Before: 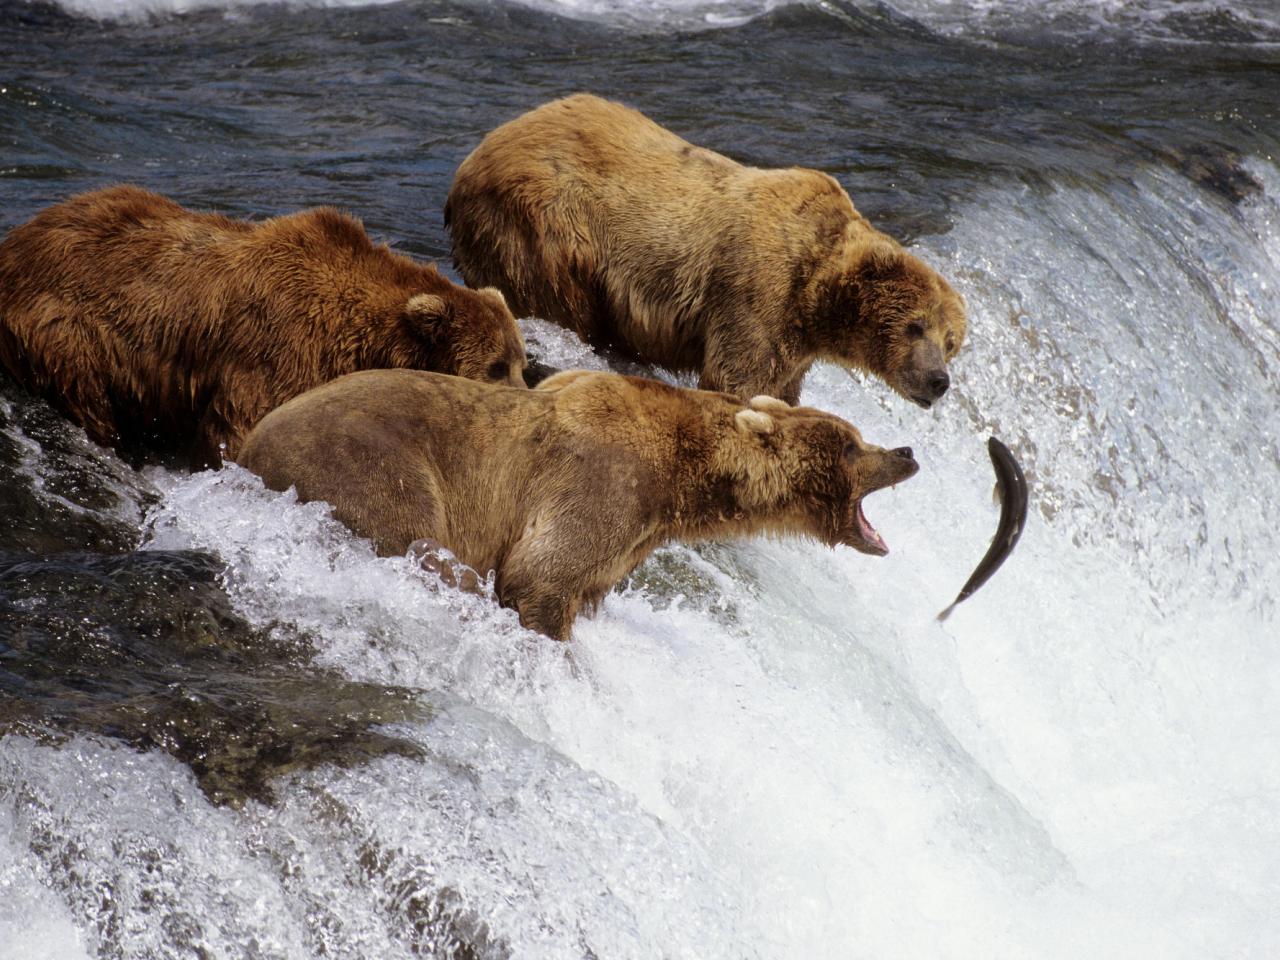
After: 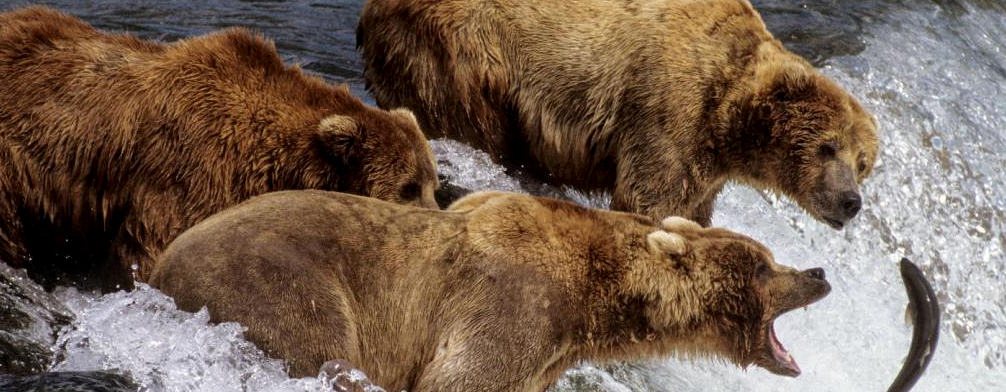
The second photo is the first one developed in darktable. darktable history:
crop: left 6.898%, top 18.658%, right 14.447%, bottom 40.427%
local contrast: on, module defaults
